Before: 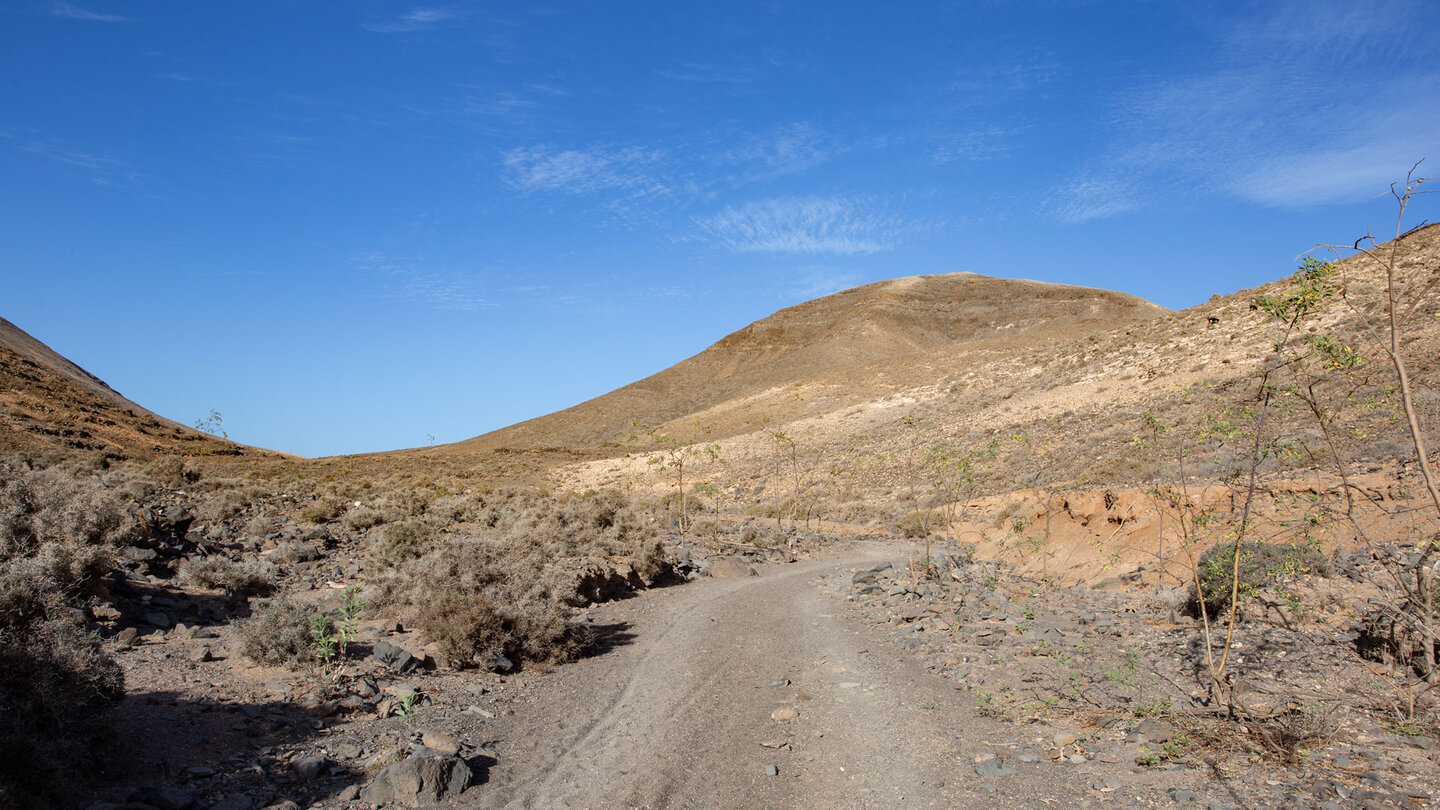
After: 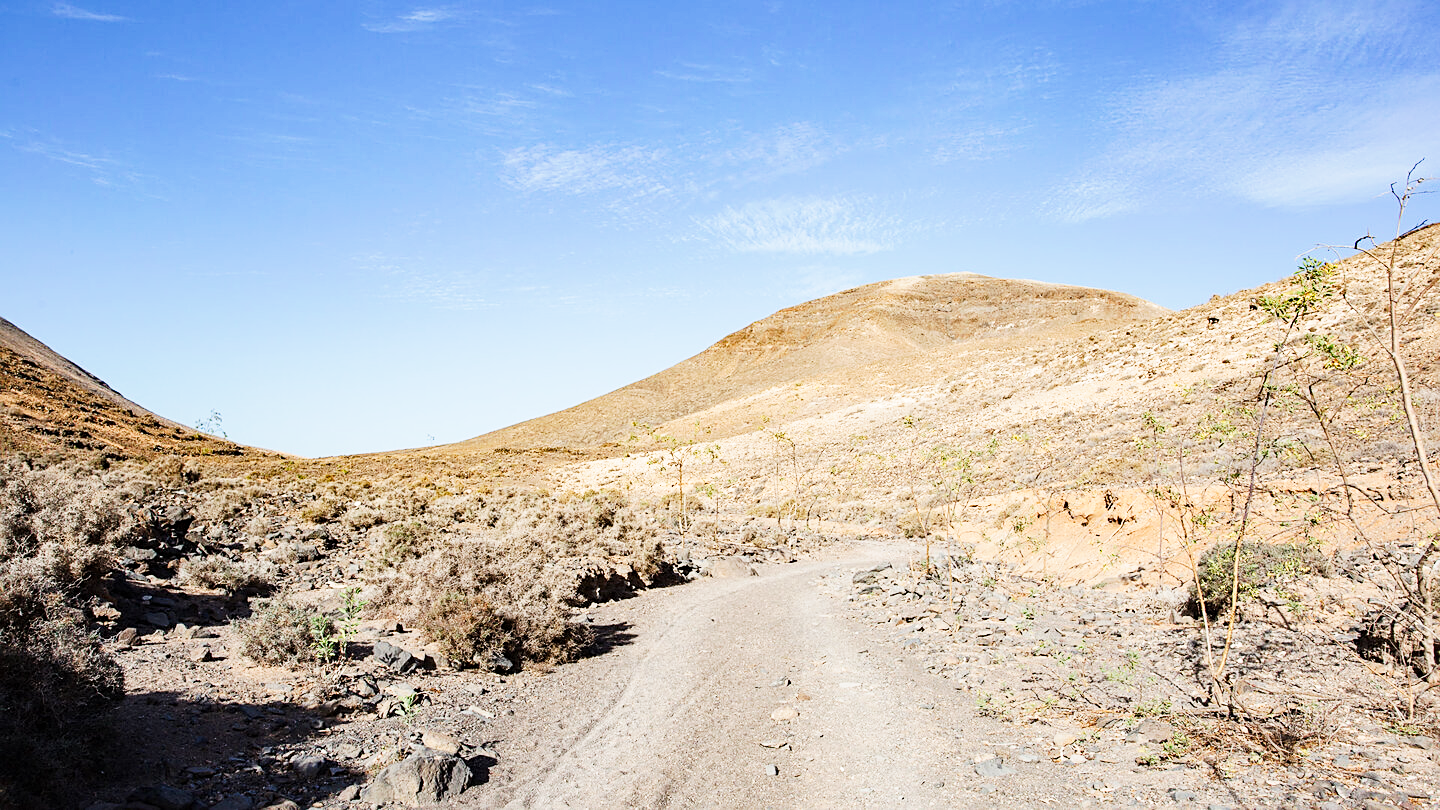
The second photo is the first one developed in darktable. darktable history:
tone curve: curves: ch0 [(0, 0) (0.003, 0.003) (0.011, 0.013) (0.025, 0.028) (0.044, 0.05) (0.069, 0.079) (0.1, 0.113) (0.136, 0.154) (0.177, 0.201) (0.224, 0.268) (0.277, 0.38) (0.335, 0.486) (0.399, 0.588) (0.468, 0.688) (0.543, 0.787) (0.623, 0.854) (0.709, 0.916) (0.801, 0.957) (0.898, 0.978) (1, 1)], preserve colors none
sharpen: on, module defaults
